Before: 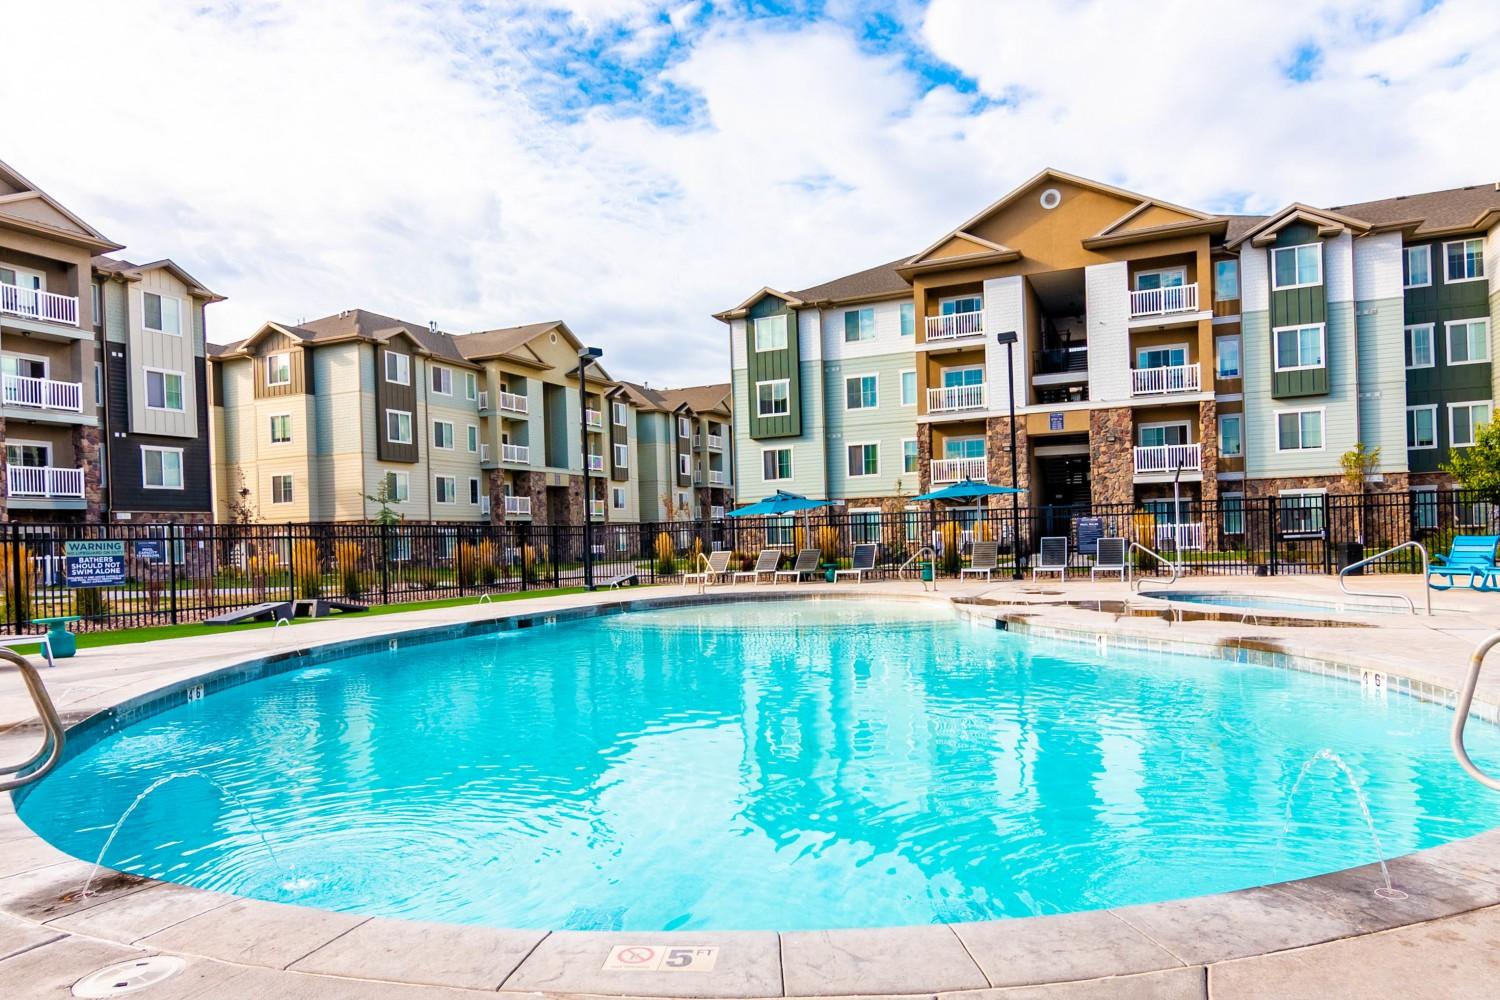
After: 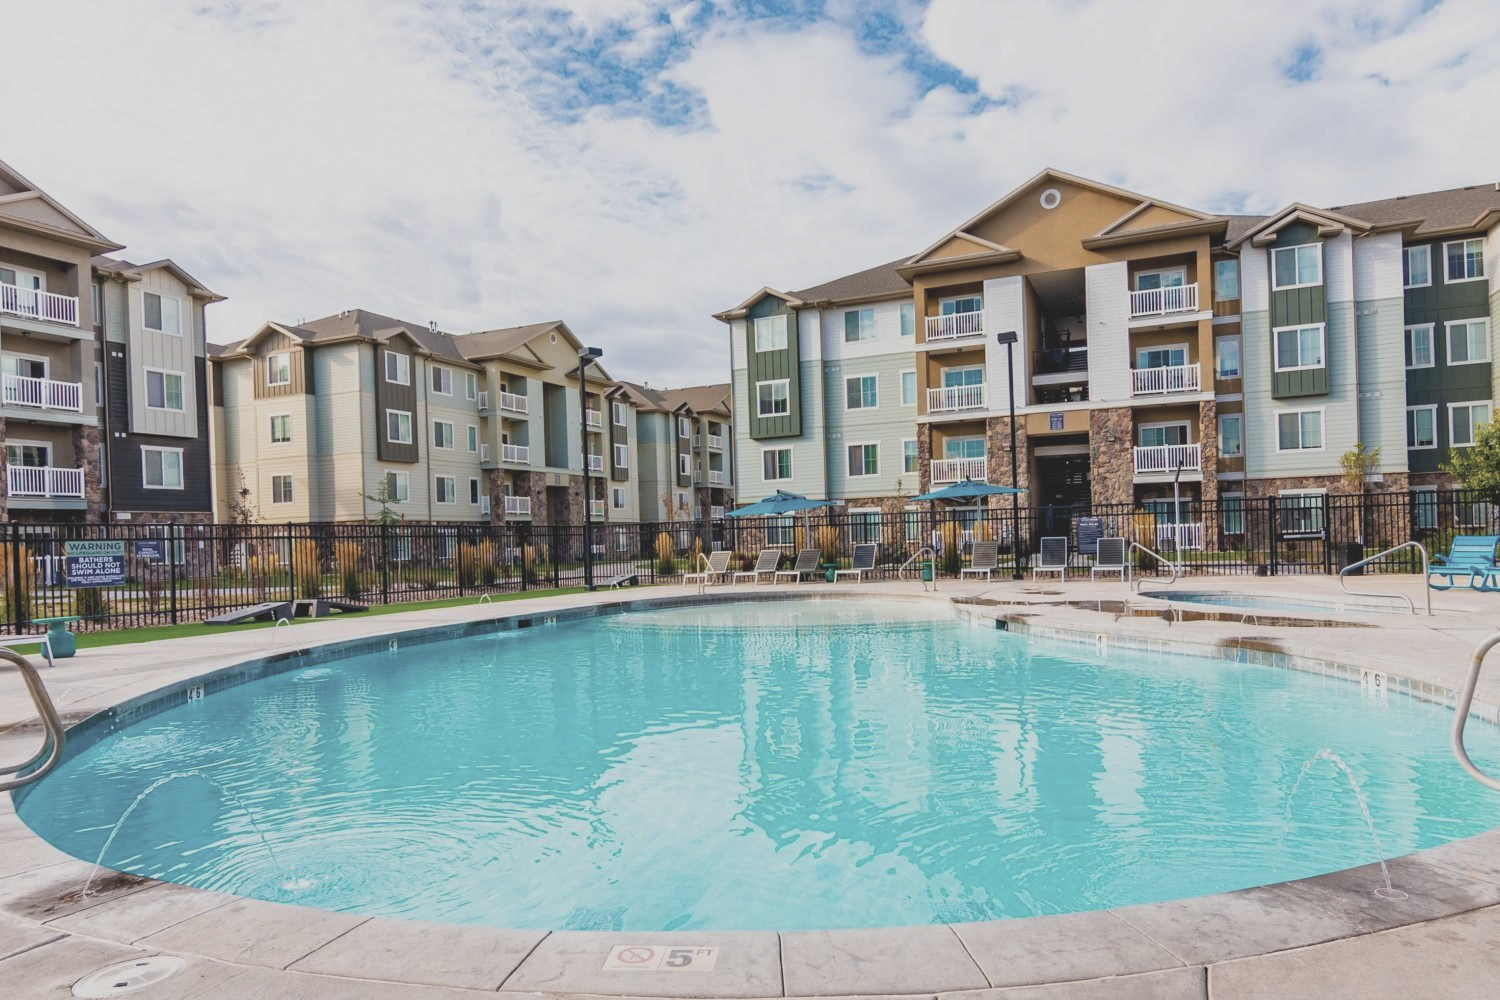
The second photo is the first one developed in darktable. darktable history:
base curve: curves: ch0 [(0, 0) (0.303, 0.277) (1, 1)]
contrast brightness saturation: contrast -0.26, saturation -0.43
